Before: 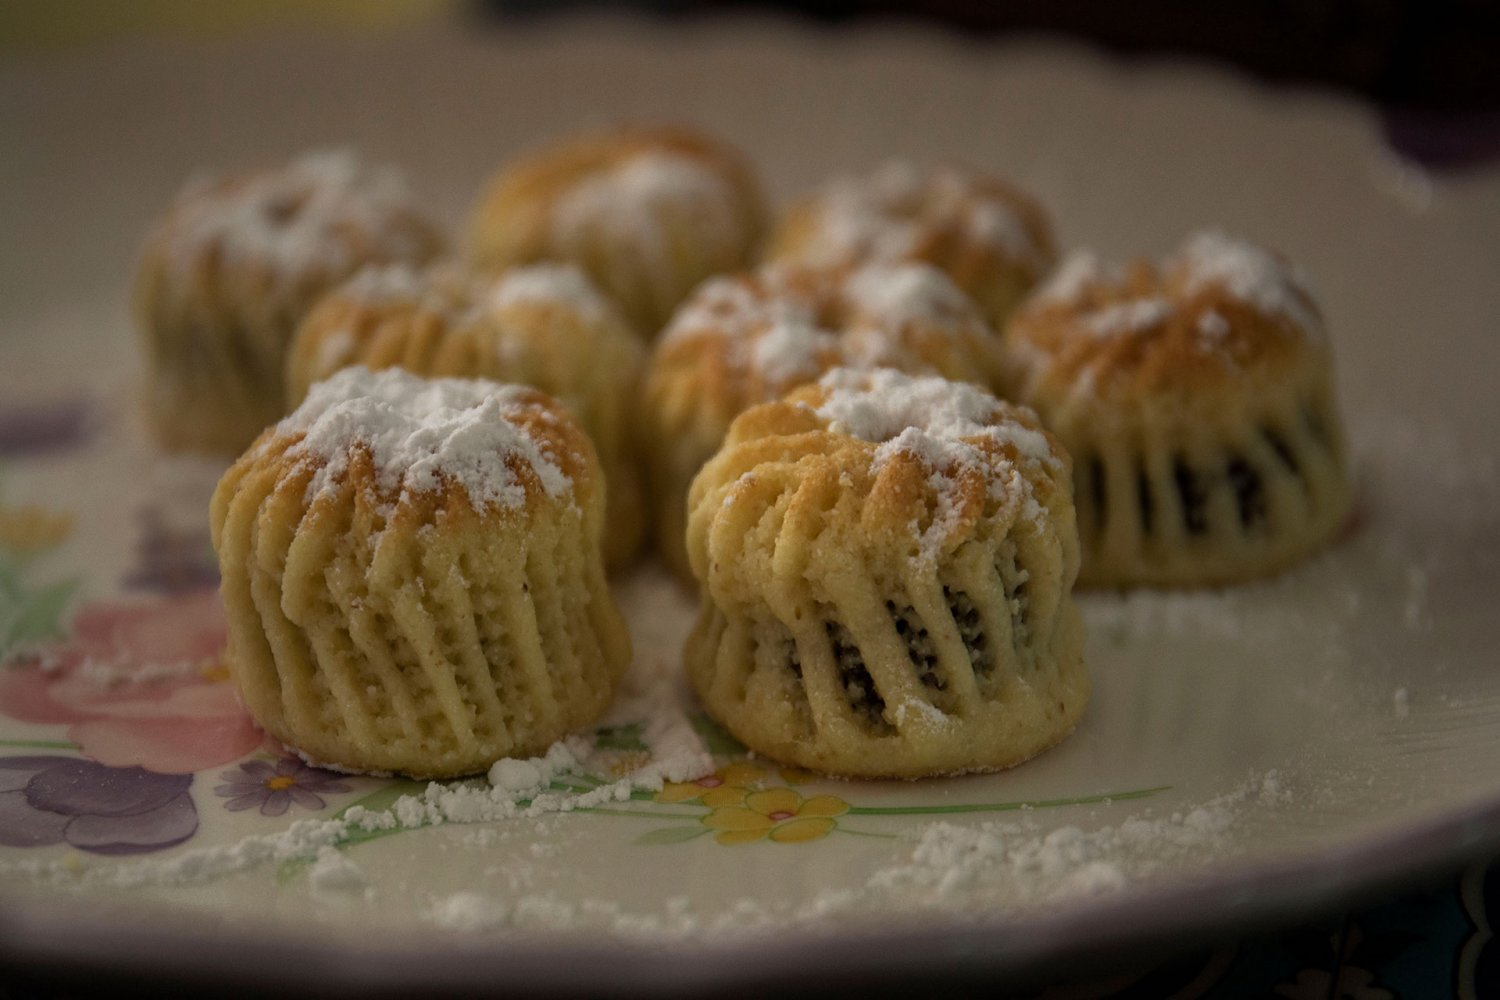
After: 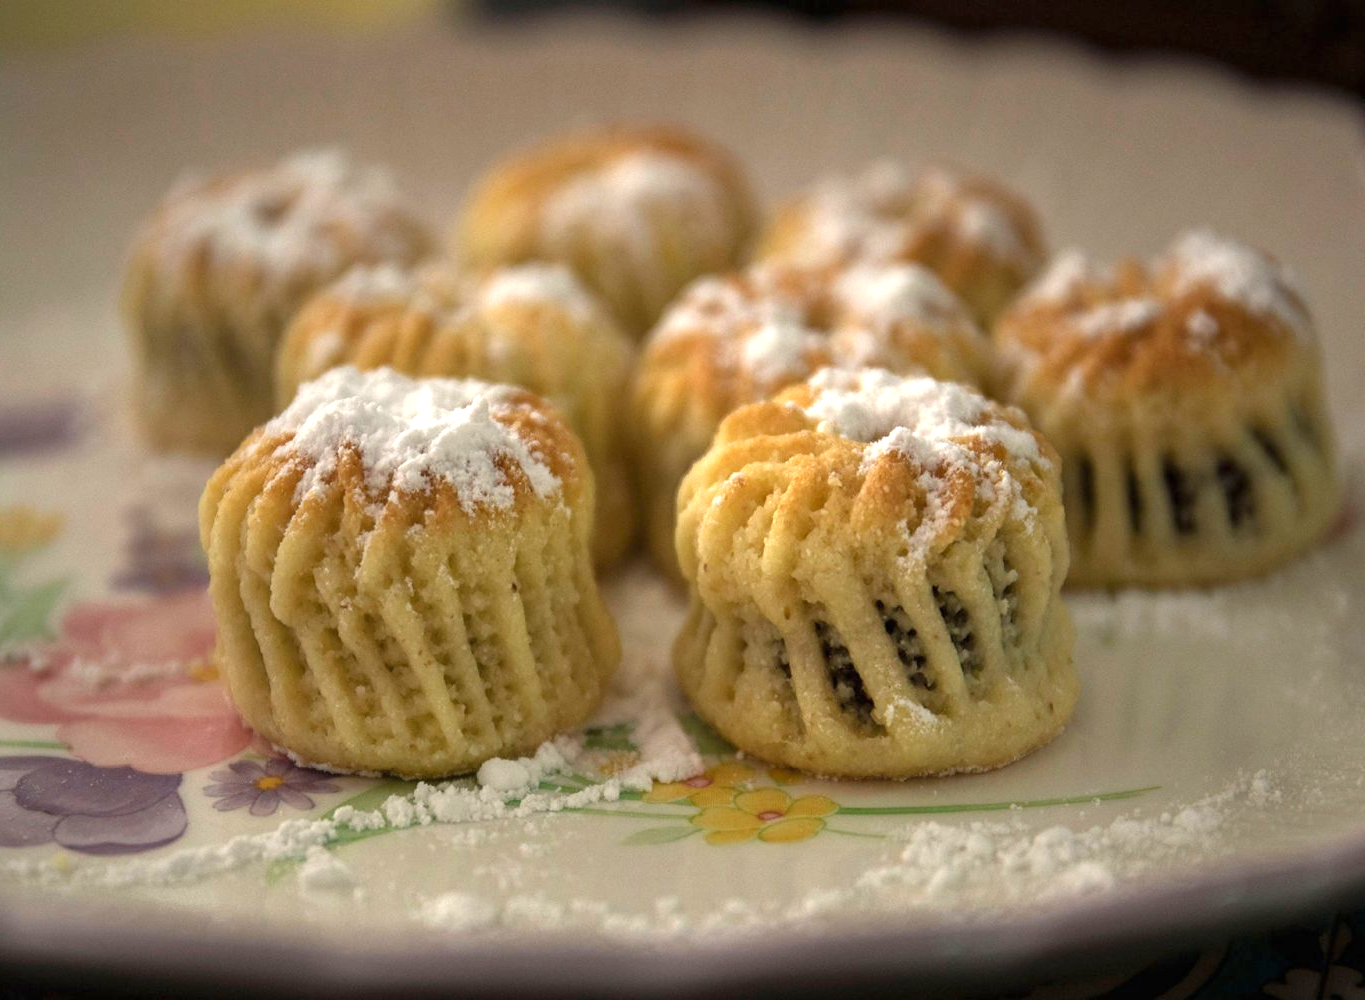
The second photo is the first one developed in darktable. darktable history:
crop and rotate: left 0.86%, right 8.098%
exposure: black level correction 0, exposure 1.2 EV, compensate exposure bias true, compensate highlight preservation false
